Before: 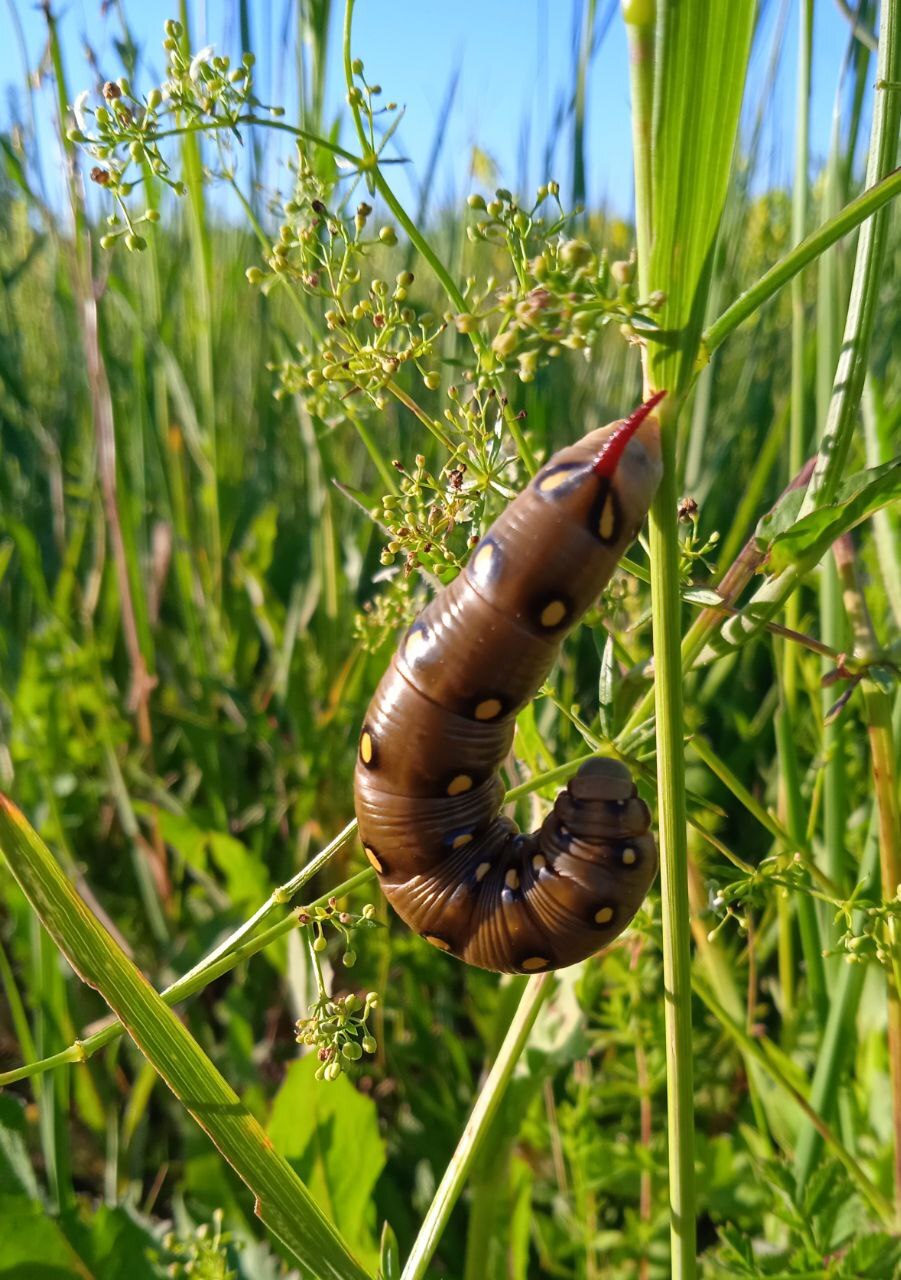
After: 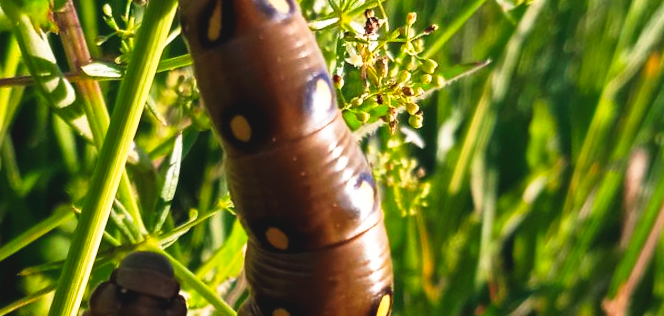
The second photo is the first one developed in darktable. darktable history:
crop and rotate: angle 16.12°, top 30.835%, bottom 35.653%
tone curve: curves: ch0 [(0, 0) (0.003, 0.063) (0.011, 0.063) (0.025, 0.063) (0.044, 0.066) (0.069, 0.071) (0.1, 0.09) (0.136, 0.116) (0.177, 0.144) (0.224, 0.192) (0.277, 0.246) (0.335, 0.311) (0.399, 0.399) (0.468, 0.49) (0.543, 0.589) (0.623, 0.709) (0.709, 0.827) (0.801, 0.918) (0.898, 0.969) (1, 1)], preserve colors none
